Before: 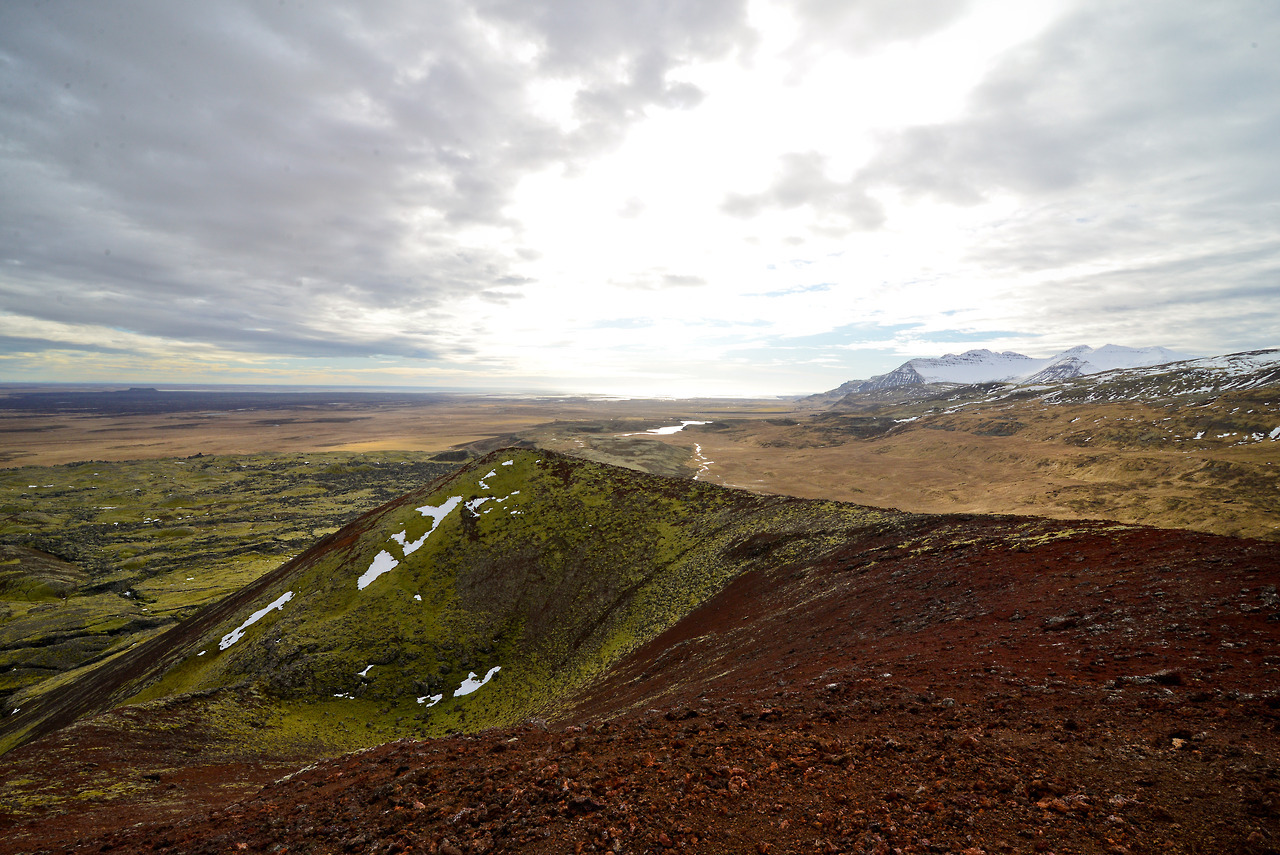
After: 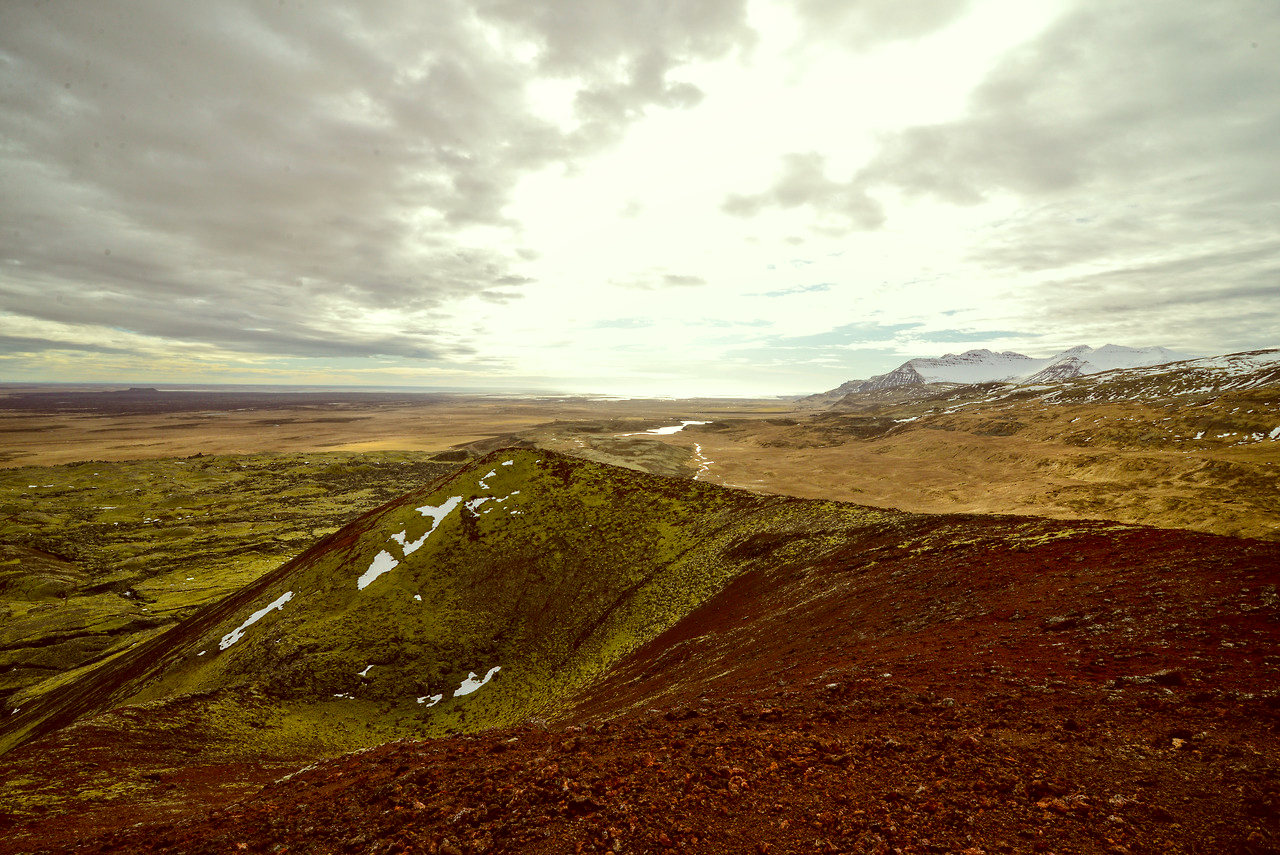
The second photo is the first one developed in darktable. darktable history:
tone equalizer: edges refinement/feathering 500, mask exposure compensation -1.57 EV, preserve details no
local contrast: on, module defaults
exposure: compensate exposure bias true, compensate highlight preservation false
color correction: highlights a* -6.17, highlights b* 9.47, shadows a* 10.34, shadows b* 23.27
